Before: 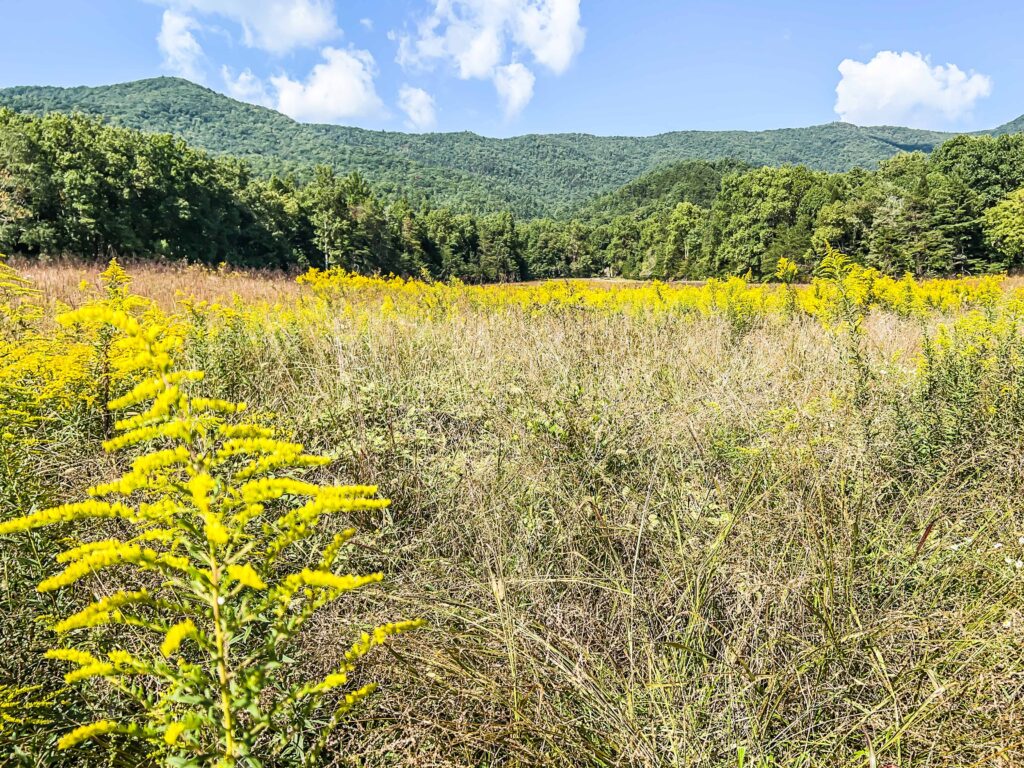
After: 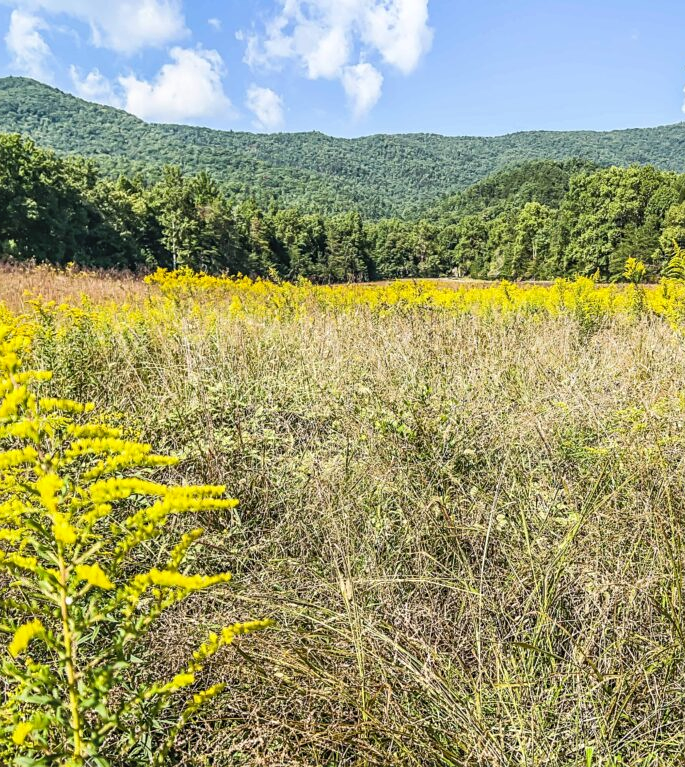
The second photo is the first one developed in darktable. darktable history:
crop and rotate: left 14.941%, right 18.114%
sharpen: amount 0.2
local contrast: detail 110%
